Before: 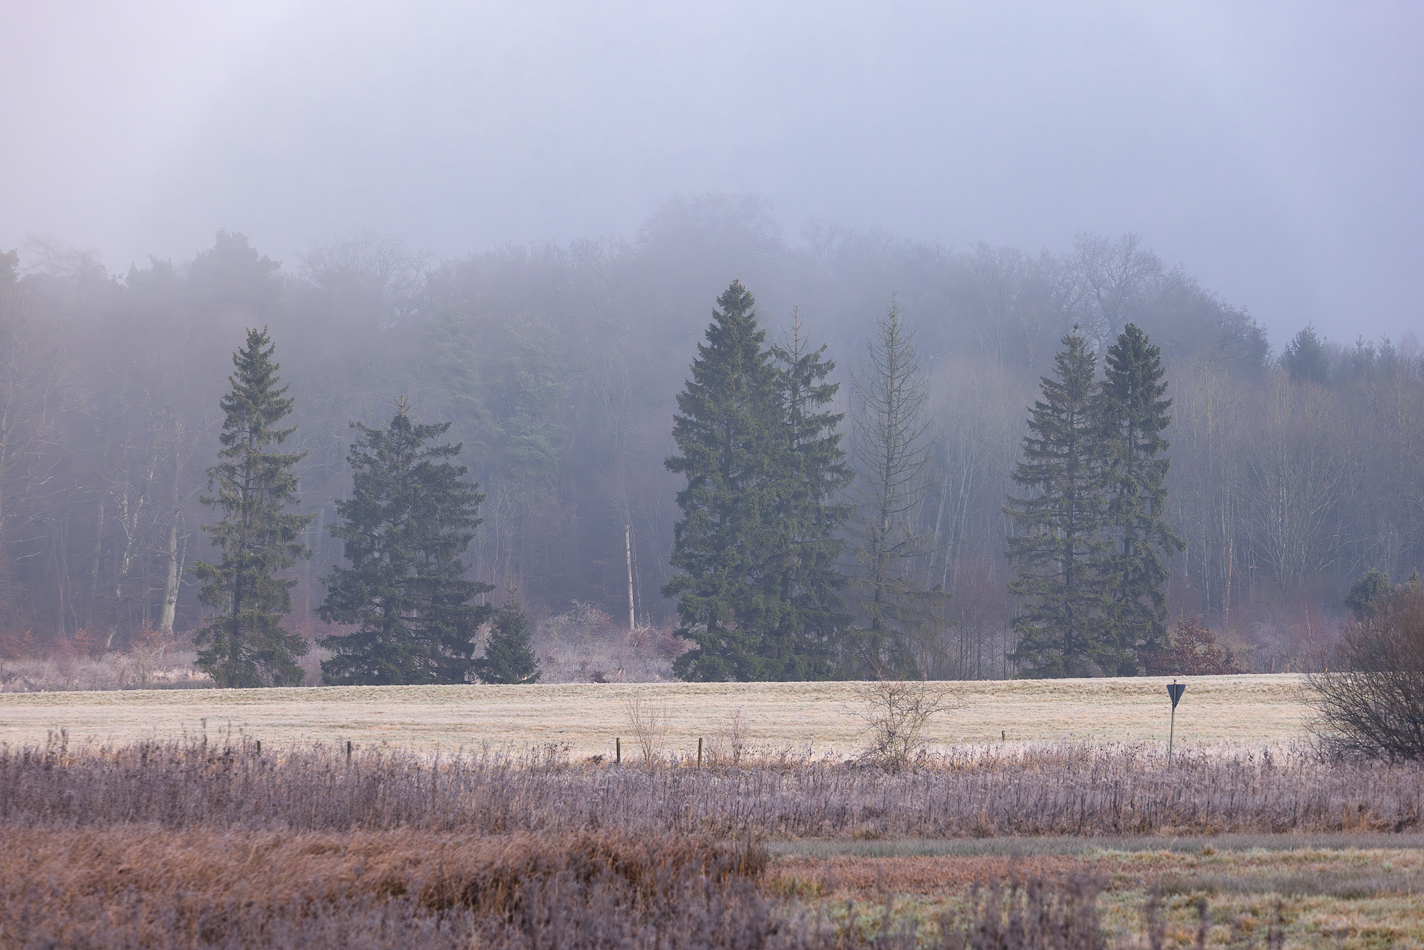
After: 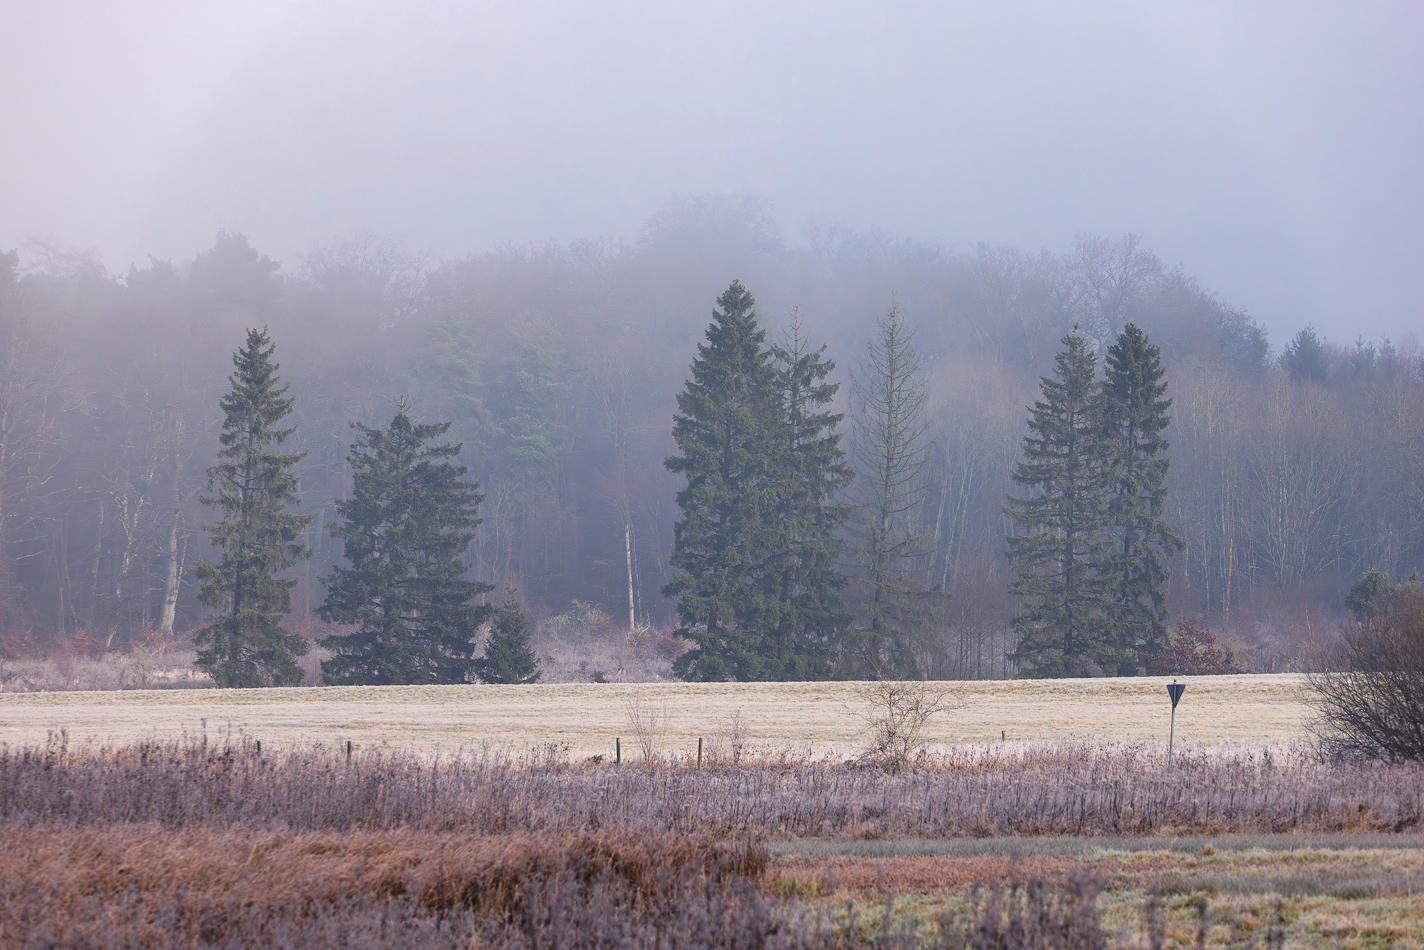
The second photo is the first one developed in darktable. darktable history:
tone curve: curves: ch0 [(0, 0) (0.003, 0.005) (0.011, 0.021) (0.025, 0.042) (0.044, 0.065) (0.069, 0.074) (0.1, 0.092) (0.136, 0.123) (0.177, 0.159) (0.224, 0.2) (0.277, 0.252) (0.335, 0.32) (0.399, 0.392) (0.468, 0.468) (0.543, 0.549) (0.623, 0.638) (0.709, 0.721) (0.801, 0.812) (0.898, 0.896) (1, 1)], preserve colors none
color look up table: target L [97.21, 92.31, 94.37, 88.45, 86.28, 72.46, 69.42, 61.18, 50.34, 38.97, 32.94, 200.19, 88.16, 82.99, 76.29, 66.58, 67.31, 59.9, 60.14, 47.83, 46.61, 46.14, 43.94, 34.7, 34.5, 30.17, 17.64, 83.46, 74.24, 68.69, 61.18, 59.61, 56.91, 55.38, 50.94, 47.07, 42.44, 41.63, 39.68, 30.72, 32.1, 24.43, 16.12, 5.982, 83.79, 75.65, 54.77, 47.82, 3.566], target a [-7.372, -36.21, -8.393, -73.01, -50.06, -62.02, -38.58, -10.75, -44.65, -26.19, -21.75, 0, -2.804, 4.733, 26, 37.84, 13.81, 65.65, 14.05, 68.79, 36.92, 45.09, 0.951, 33.69, 51.08, 4.382, 18.45, 7.823, 39.46, -2.734, 58.93, 78.63, 30.52, 81.22, 12.17, 16.98, 69.88, 33.32, 58.88, 10.24, 54.86, 36.11, 22.23, 29.44, -21.87, -32.37, -9.029, -11.33, -2.221], target b [20.84, 83.95, 60.73, 38.49, 2.506, 64.42, 24.25, 14.69, 42.96, 0.863, 23.85, 0, 84.72, 10.33, 30.66, 62.51, 43.74, 10.76, 55.57, 55.46, 18.83, 52.79, 44.47, 39.51, 29.22, 13.36, 27.14, -23.41, -7.863, -45.64, -36.71, -52.48, -26.45, -10.31, -76.17, -4.156, -82.06, -91.54, -8.916, -29.83, -54.21, -37.73, -44.04, -5.747, -7.808, -31.32, -13.41, -36.23, -0.151], num patches 49
